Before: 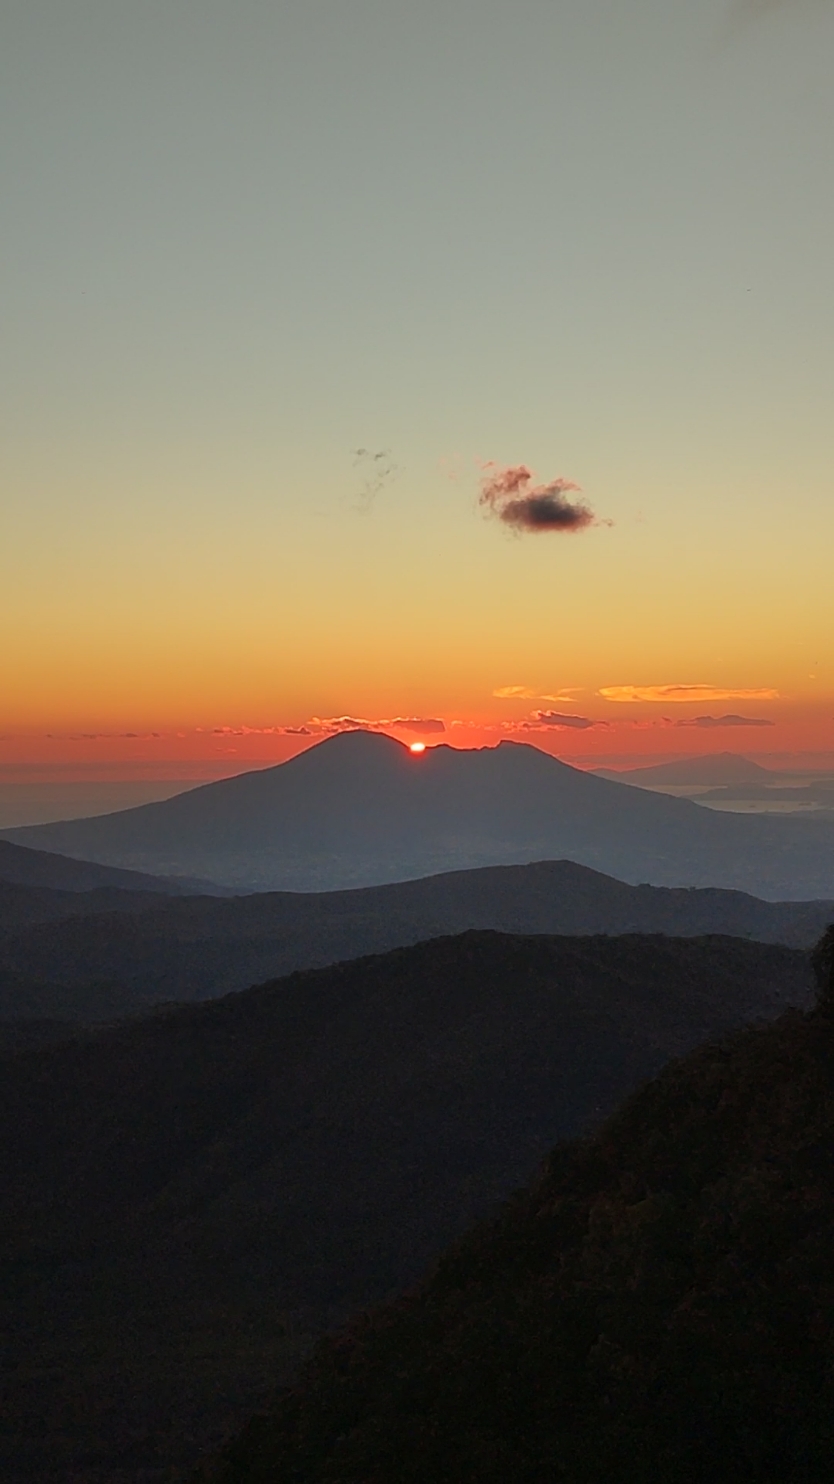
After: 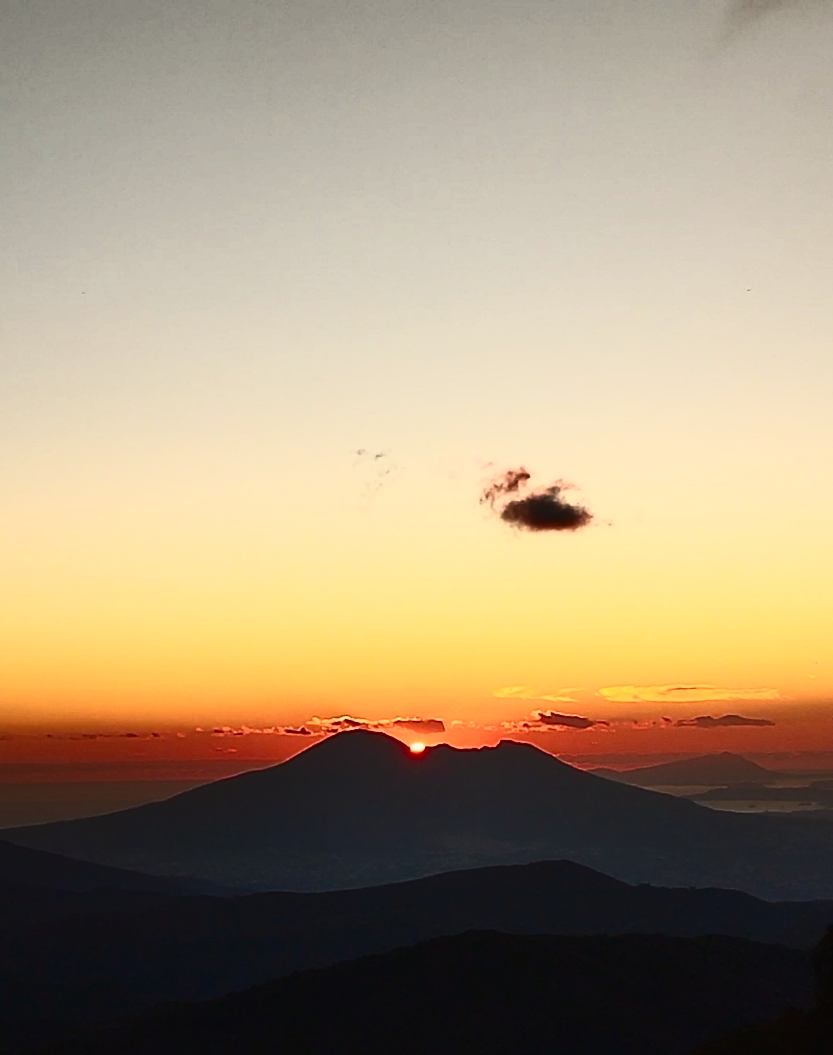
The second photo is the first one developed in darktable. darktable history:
color correction: highlights a* 5.72, highlights b* 4.9
color balance rgb: global offset › luminance 0.49%, global offset › hue 55.7°, perceptual saturation grading › global saturation 25.062%
crop: right 0.001%, bottom 28.844%
tone equalizer: on, module defaults
exposure: exposure -0.494 EV, compensate exposure bias true, compensate highlight preservation false
contrast brightness saturation: contrast 0.923, brightness 0.202
